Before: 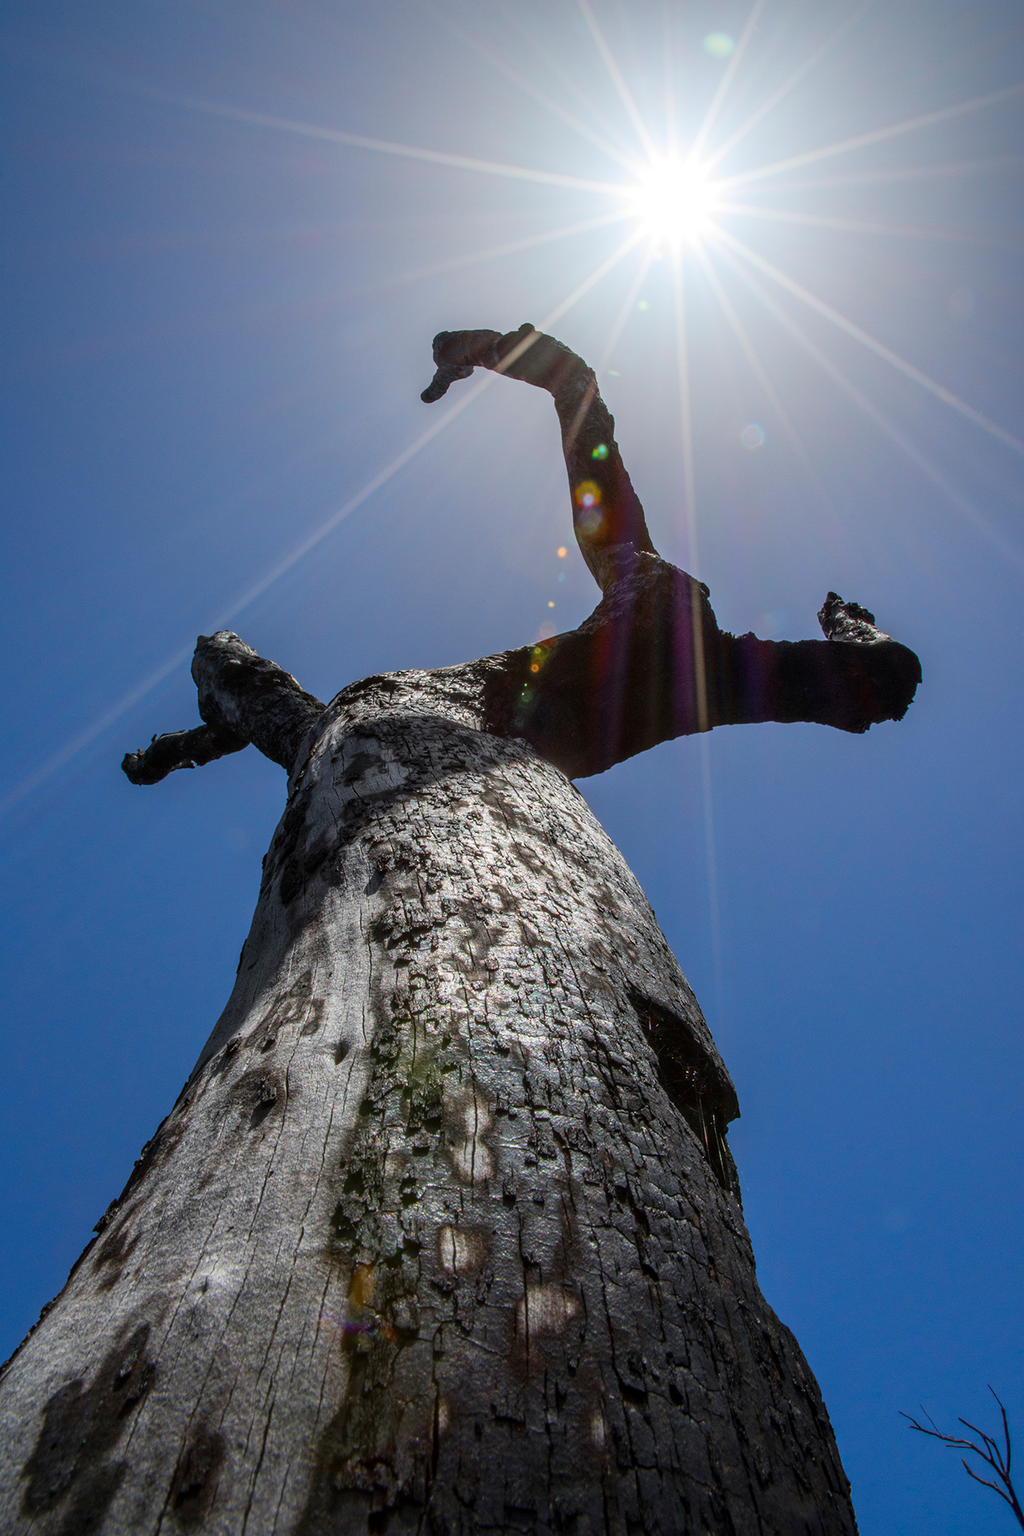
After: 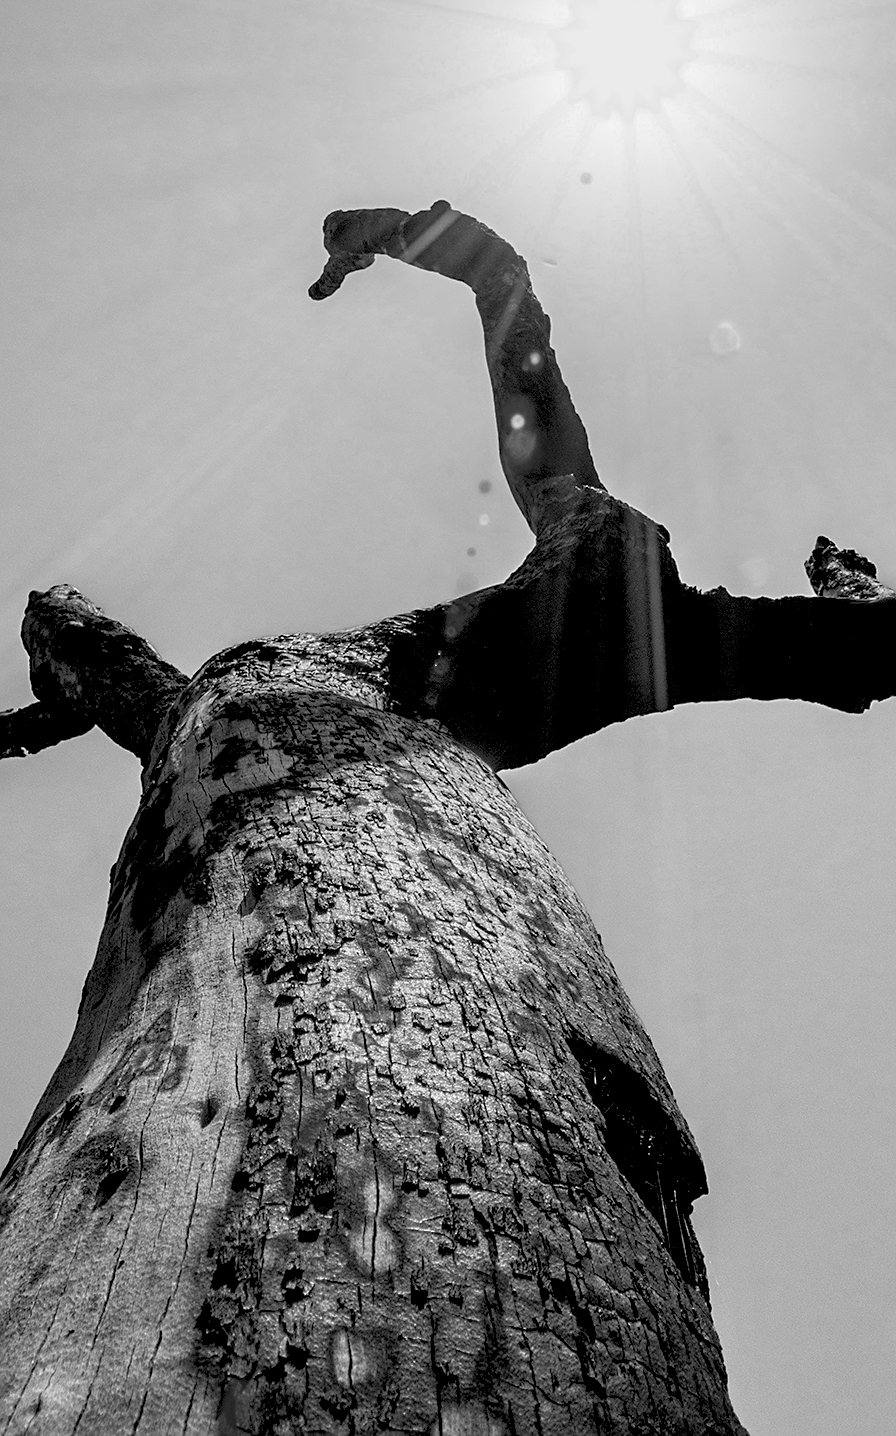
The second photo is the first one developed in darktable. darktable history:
sharpen: on, module defaults
color zones: curves: ch0 [(0.287, 0.048) (0.493, 0.484) (0.737, 0.816)]; ch1 [(0, 0) (0.143, 0) (0.286, 0) (0.429, 0) (0.571, 0) (0.714, 0) (0.857, 0)]
crop and rotate: left 17.046%, top 10.659%, right 12.989%, bottom 14.553%
rgb levels: preserve colors sum RGB, levels [[0.038, 0.433, 0.934], [0, 0.5, 1], [0, 0.5, 1]]
